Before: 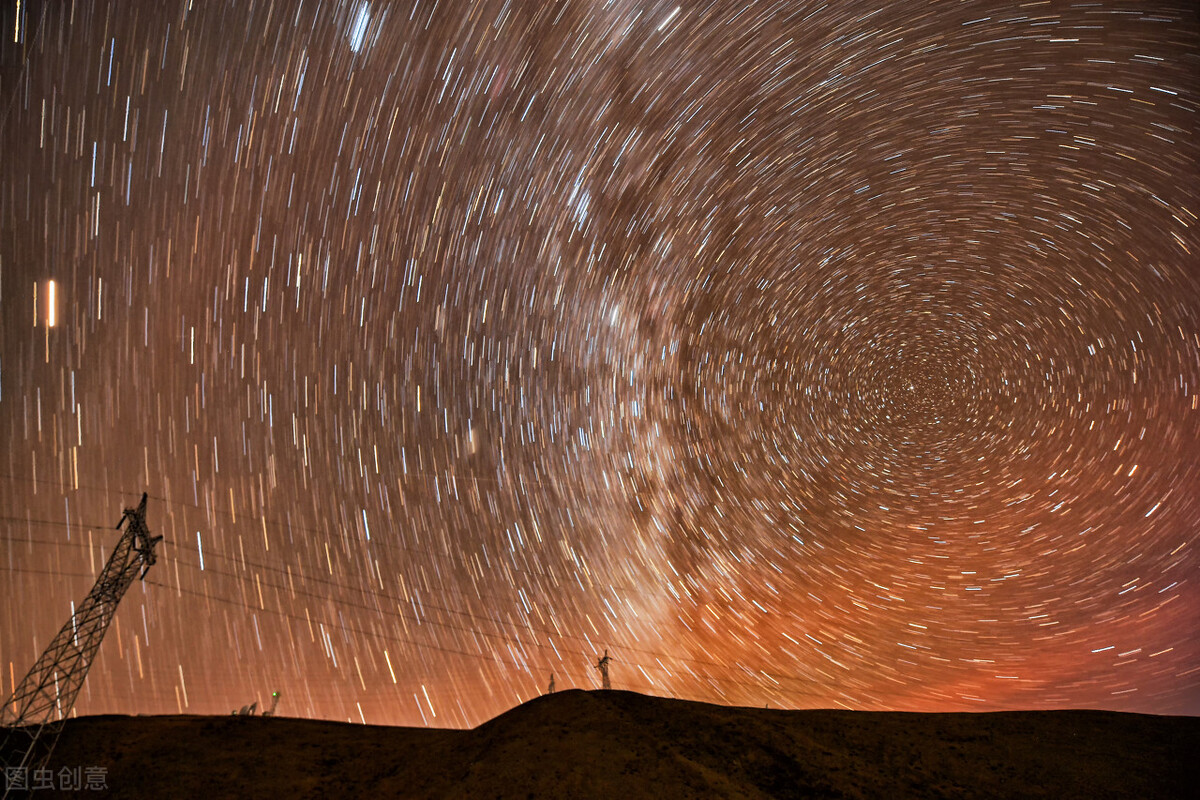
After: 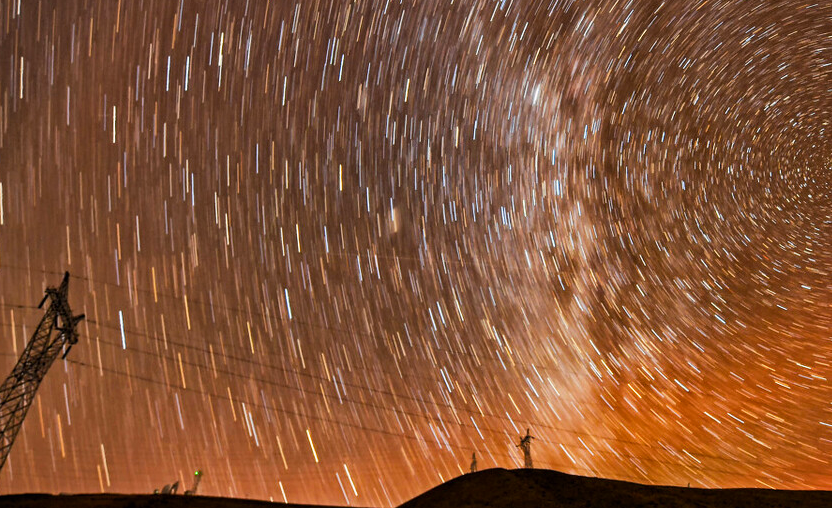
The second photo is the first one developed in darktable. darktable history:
color balance rgb: shadows lift › luminance -20.018%, linear chroma grading › global chroma 0.456%, perceptual saturation grading › global saturation 16.765%, global vibrance 9.409%
crop: left 6.523%, top 27.719%, right 24.141%, bottom 8.76%
